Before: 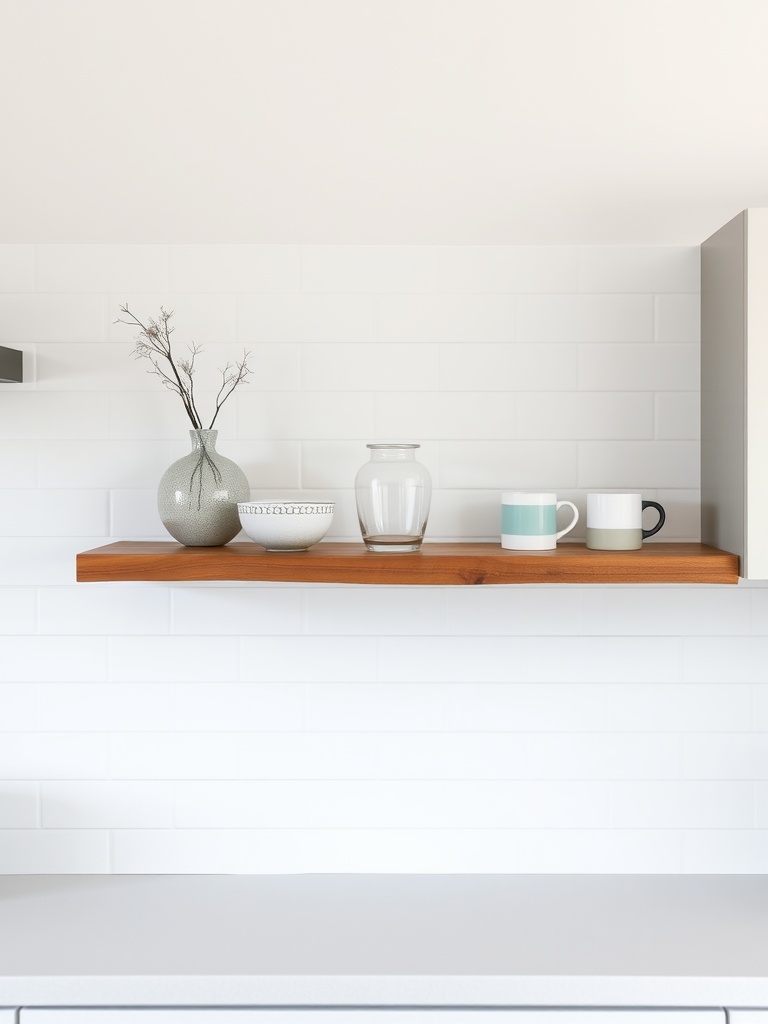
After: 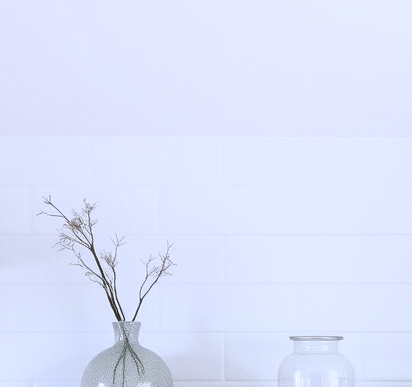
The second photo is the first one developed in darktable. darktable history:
crop: left 10.121%, top 10.631%, right 36.218%, bottom 51.526%
white balance: red 0.926, green 1.003, blue 1.133
color correction: highlights a* 3.22, highlights b* 1.93, saturation 1.19
tone equalizer: -8 EV 0.001 EV, -7 EV -0.004 EV, -6 EV 0.009 EV, -5 EV 0.032 EV, -4 EV 0.276 EV, -3 EV 0.644 EV, -2 EV 0.584 EV, -1 EV 0.187 EV, +0 EV 0.024 EV
grain: coarseness 0.09 ISO, strength 10%
